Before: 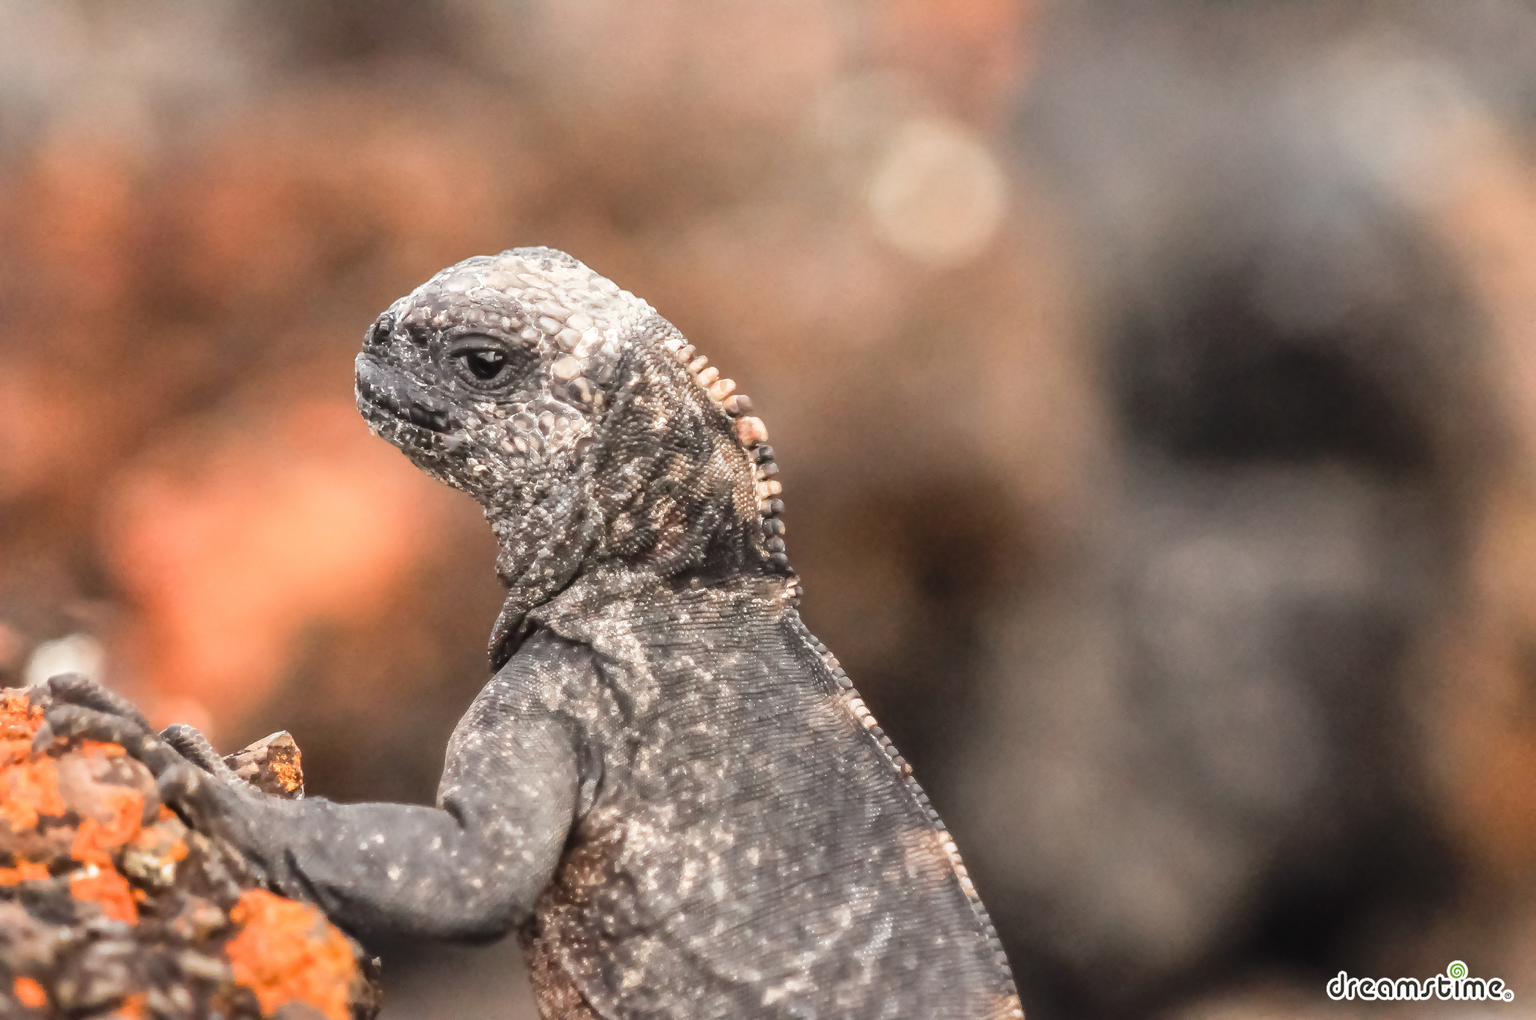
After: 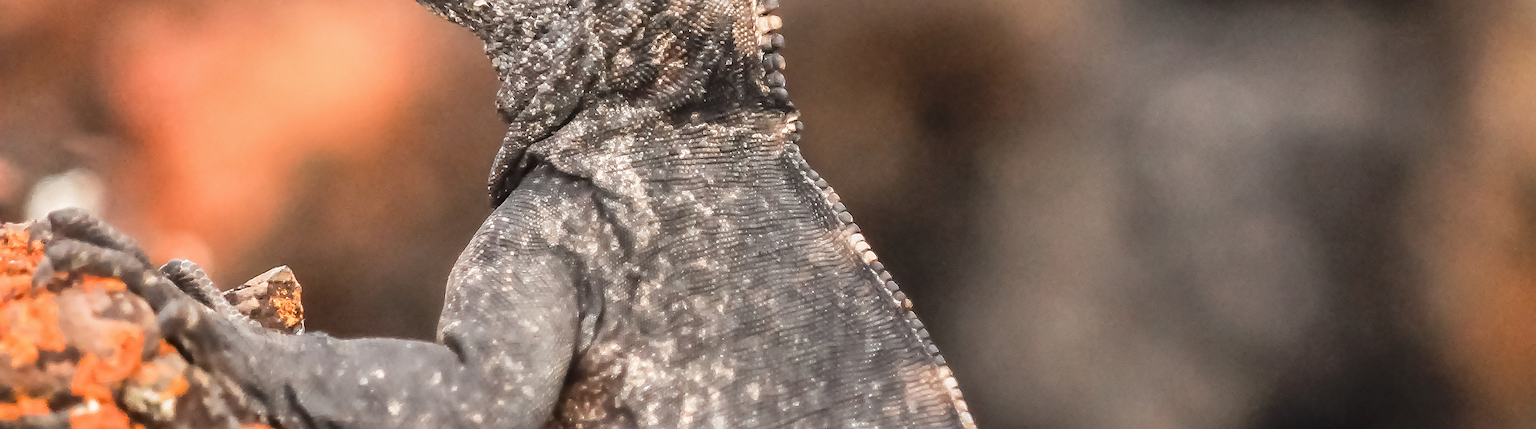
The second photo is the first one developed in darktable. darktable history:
crop: top 45.61%, bottom 12.279%
shadows and highlights: shadows 29.28, highlights -29.38, low approximation 0.01, soften with gaussian
sharpen: on, module defaults
